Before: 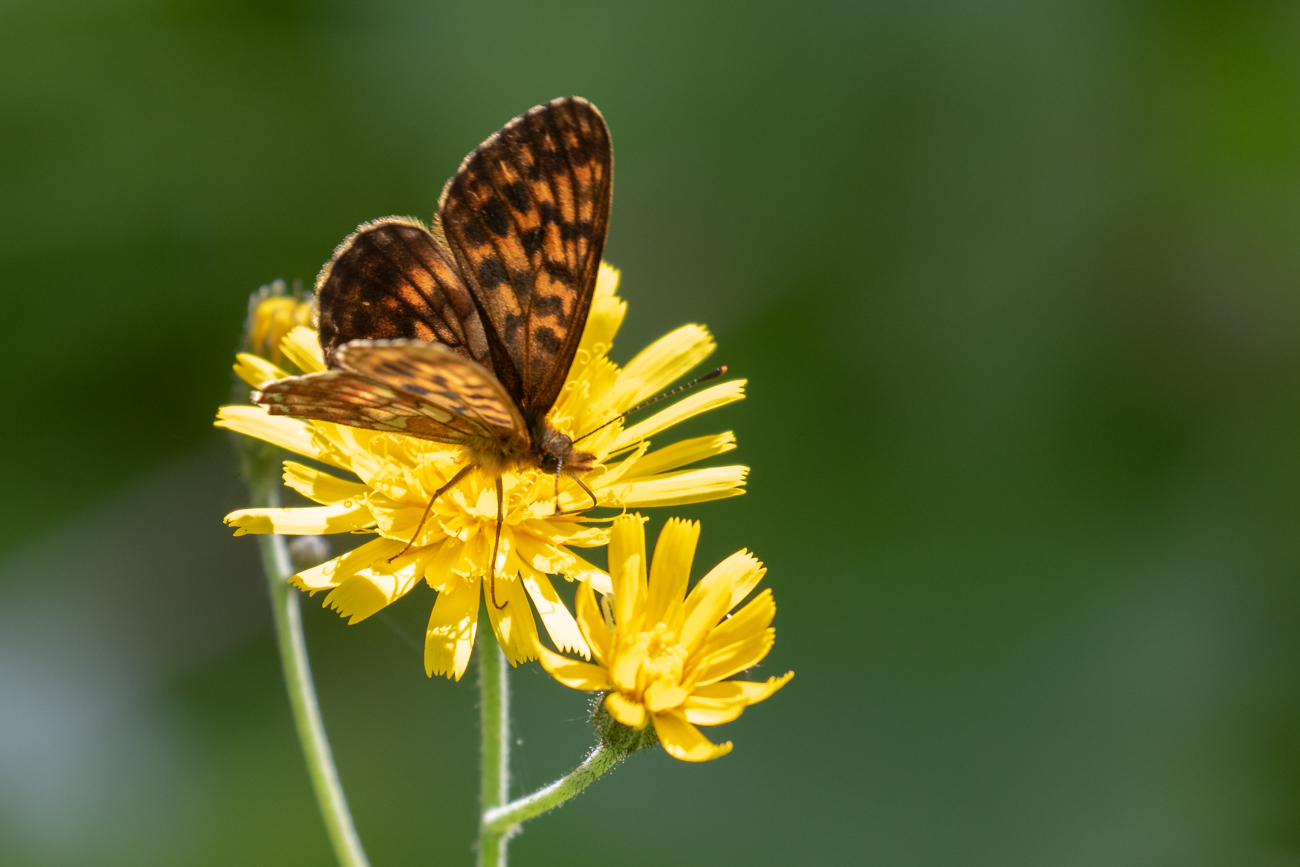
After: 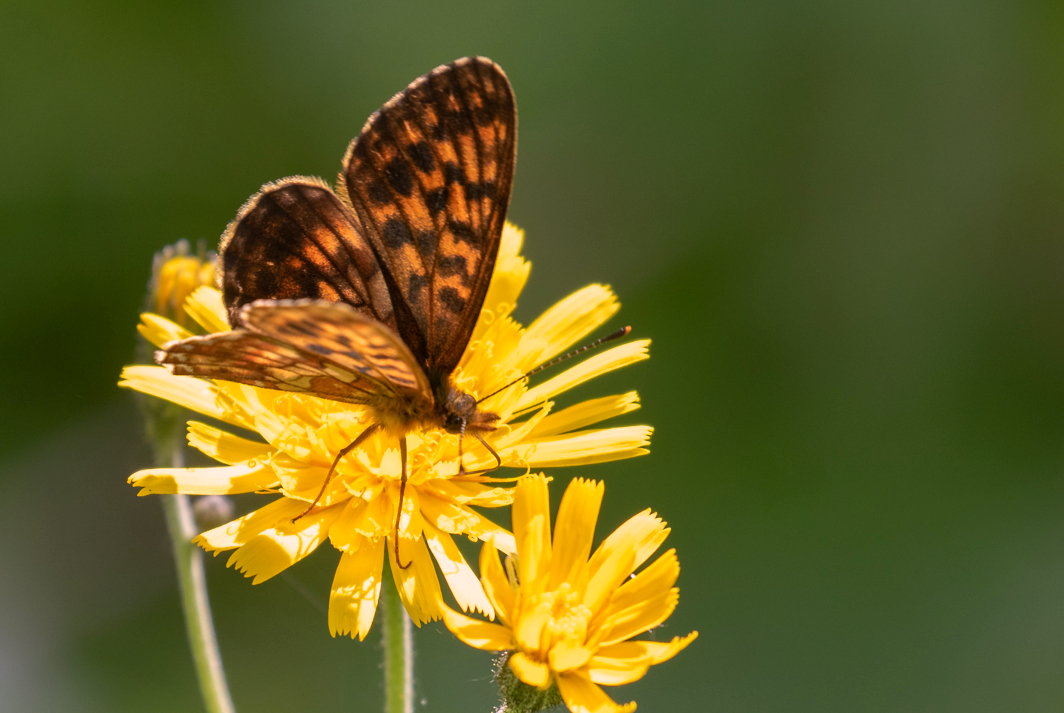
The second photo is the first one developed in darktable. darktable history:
color correction: highlights a* 12.87, highlights b* 5.56
crop and rotate: left 7.484%, top 4.645%, right 10.609%, bottom 13.048%
